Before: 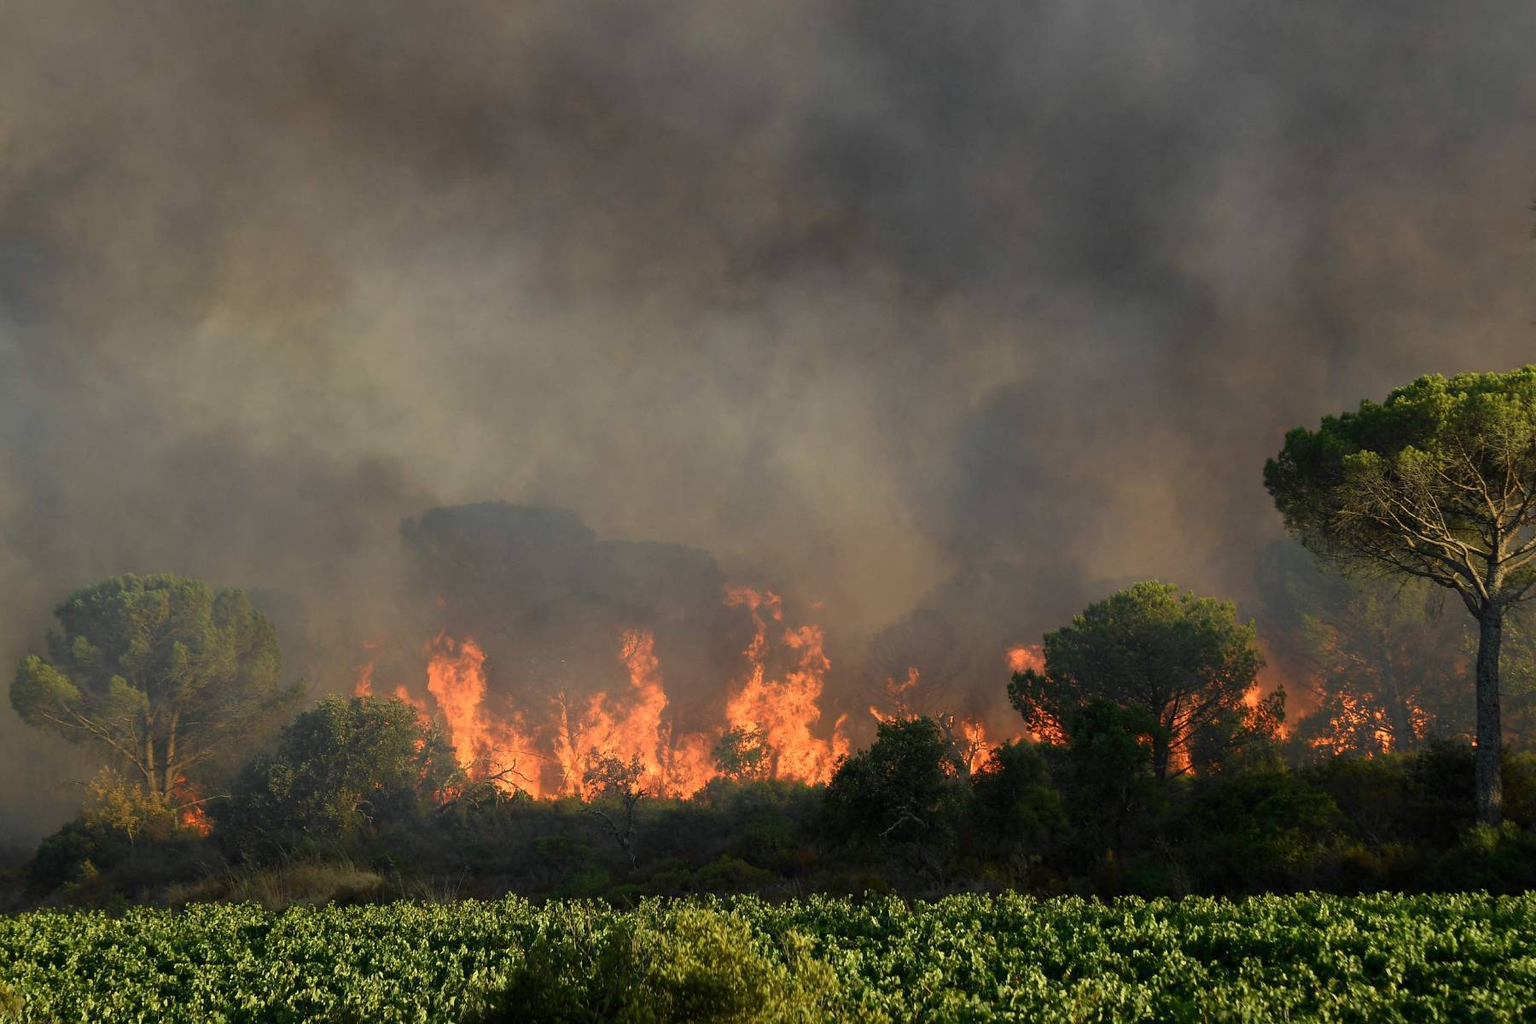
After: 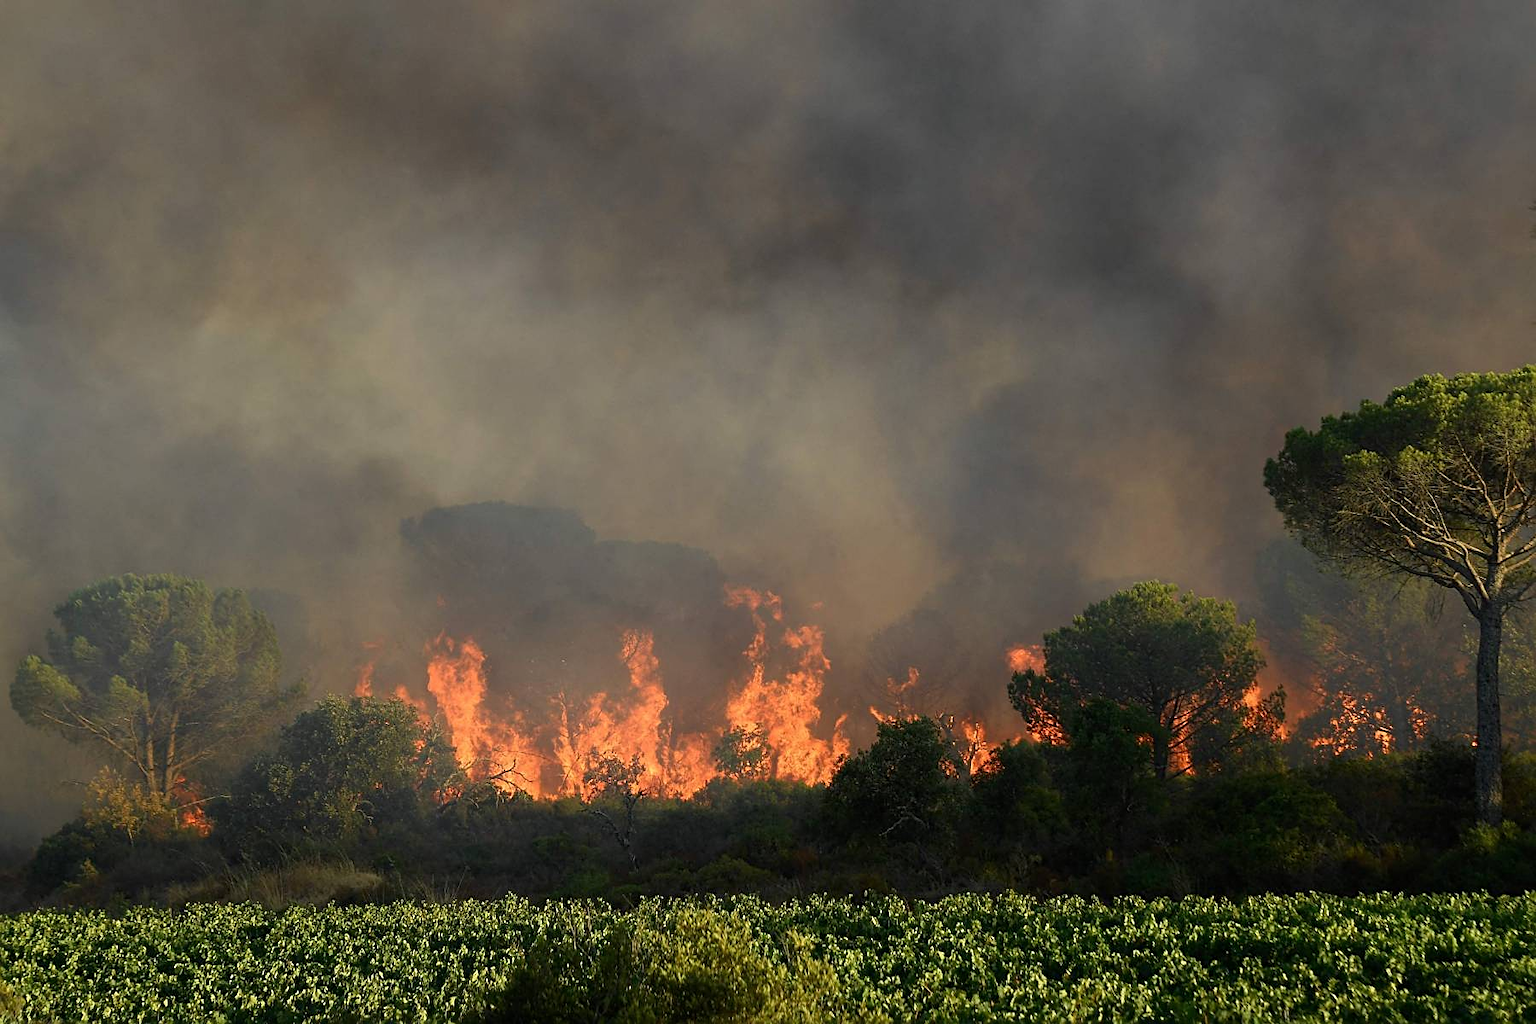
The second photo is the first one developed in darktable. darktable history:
shadows and highlights: shadows -21.3, highlights 100, soften with gaussian
sharpen: on, module defaults
